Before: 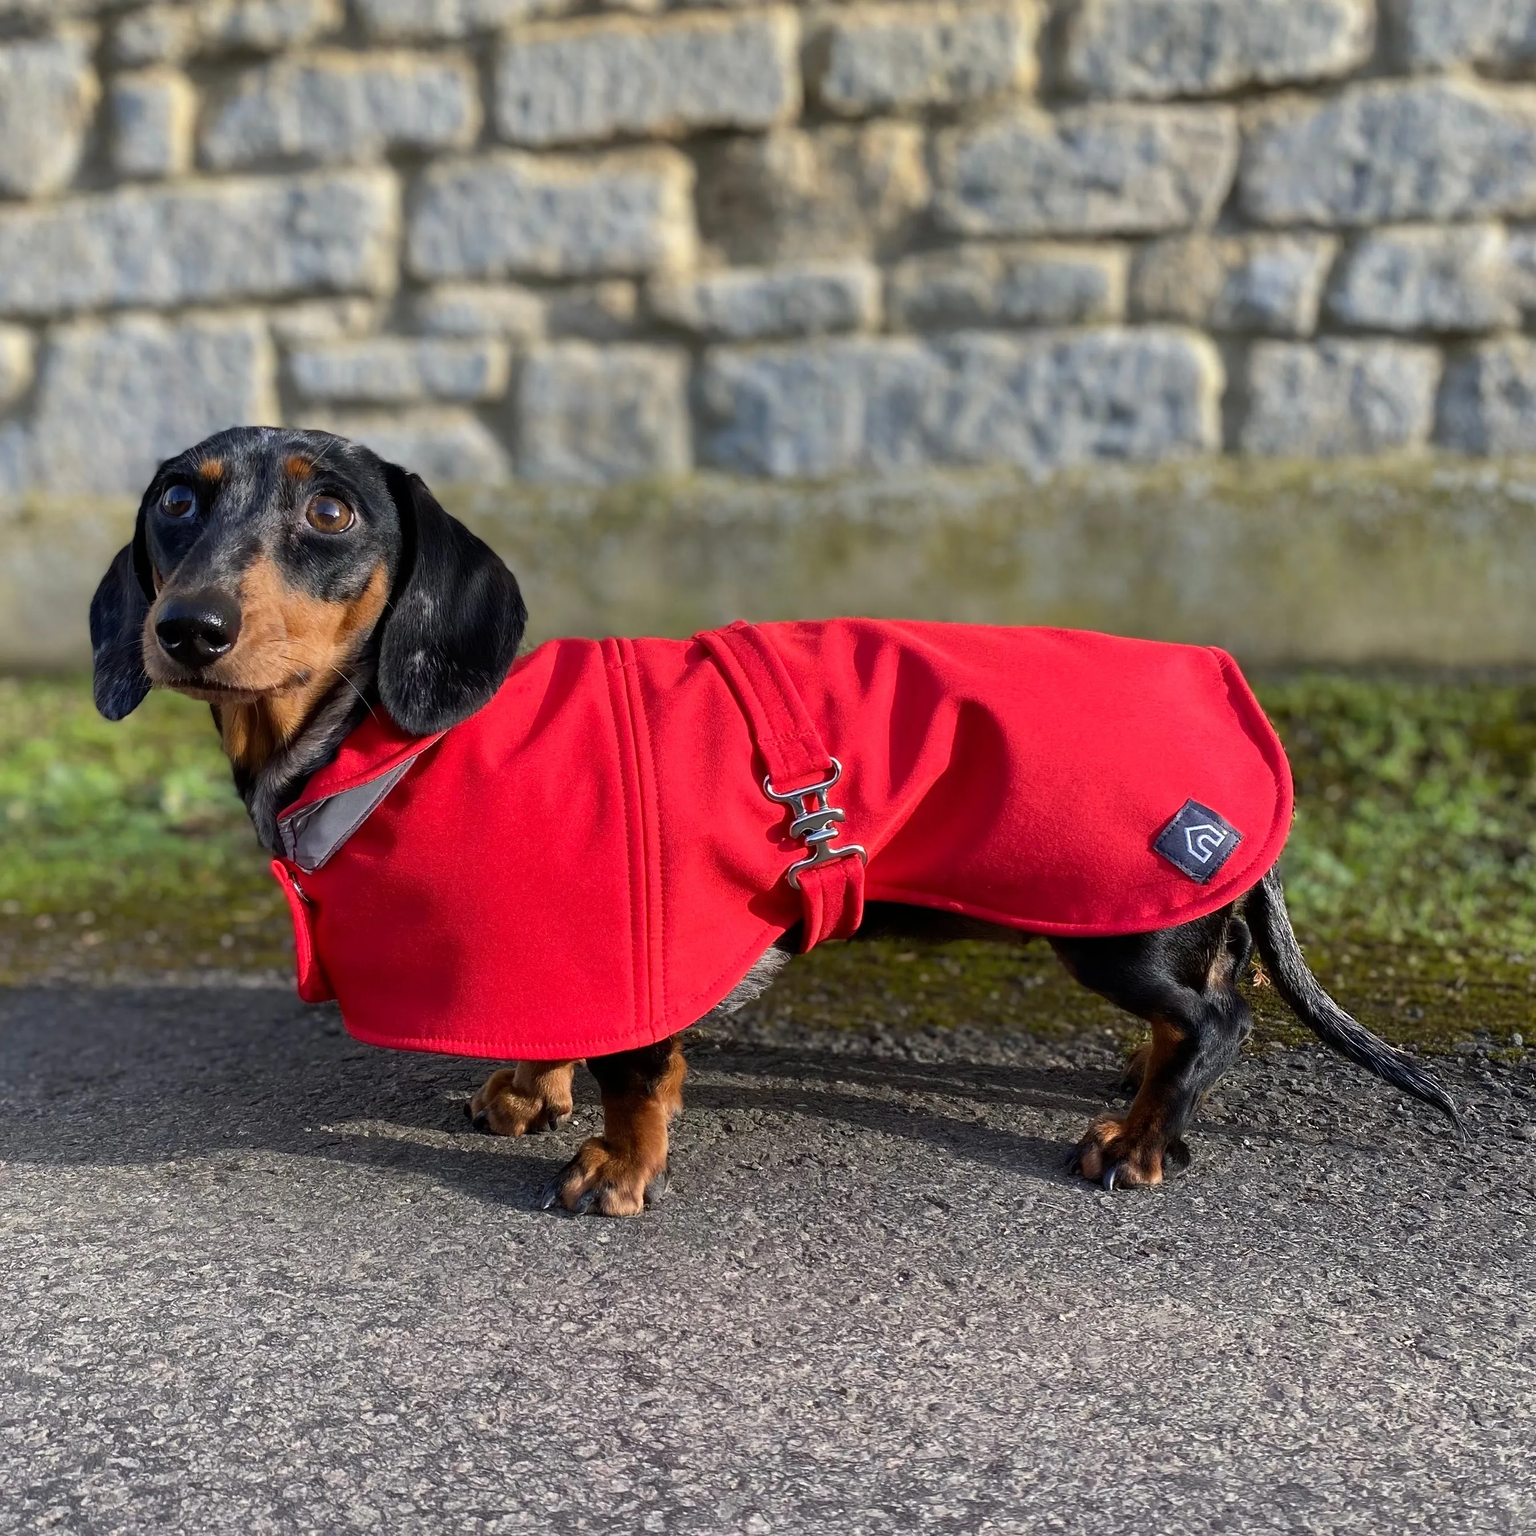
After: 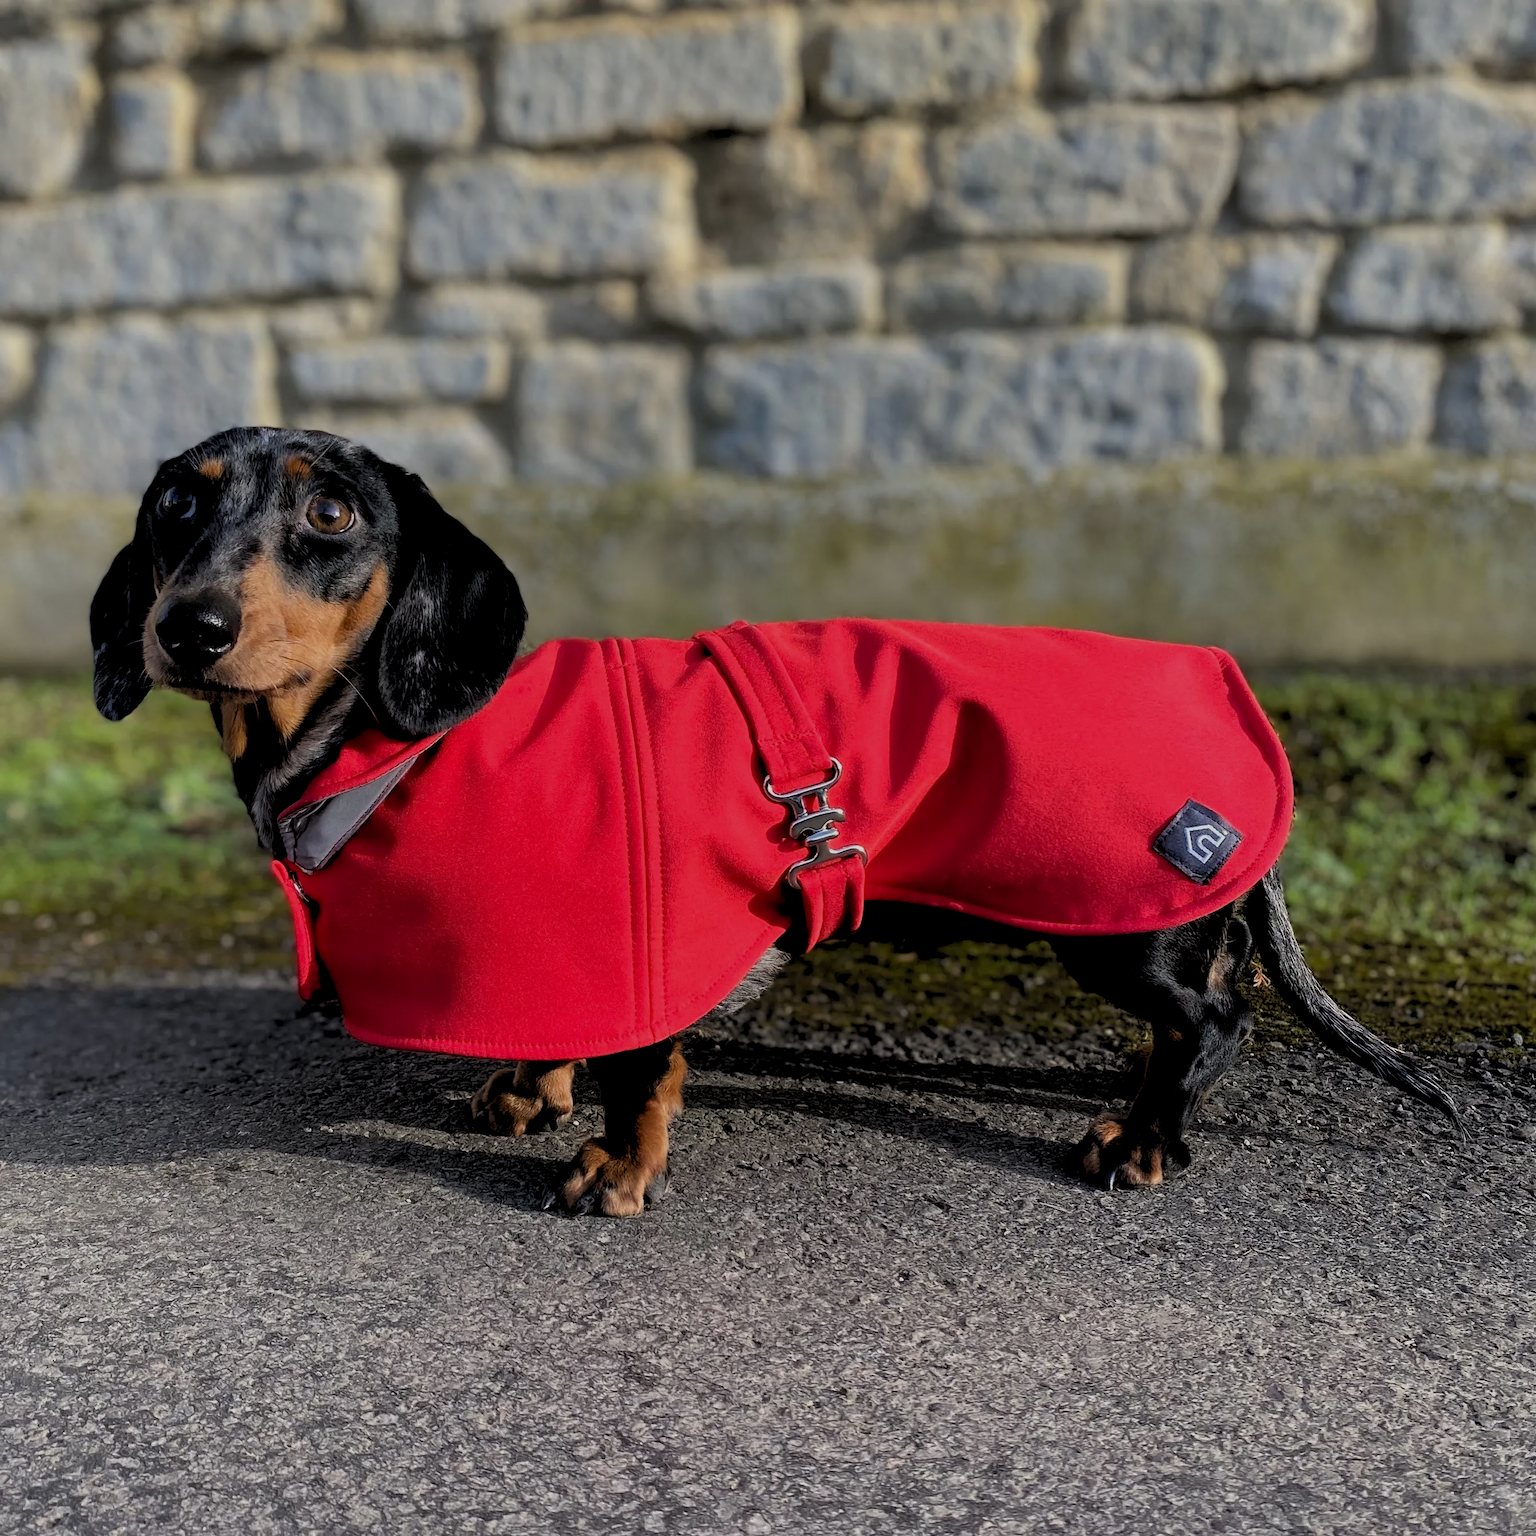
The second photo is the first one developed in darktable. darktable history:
exposure: black level correction 0, exposure -0.766 EV, compensate highlight preservation false
rgb levels: levels [[0.013, 0.434, 0.89], [0, 0.5, 1], [0, 0.5, 1]]
